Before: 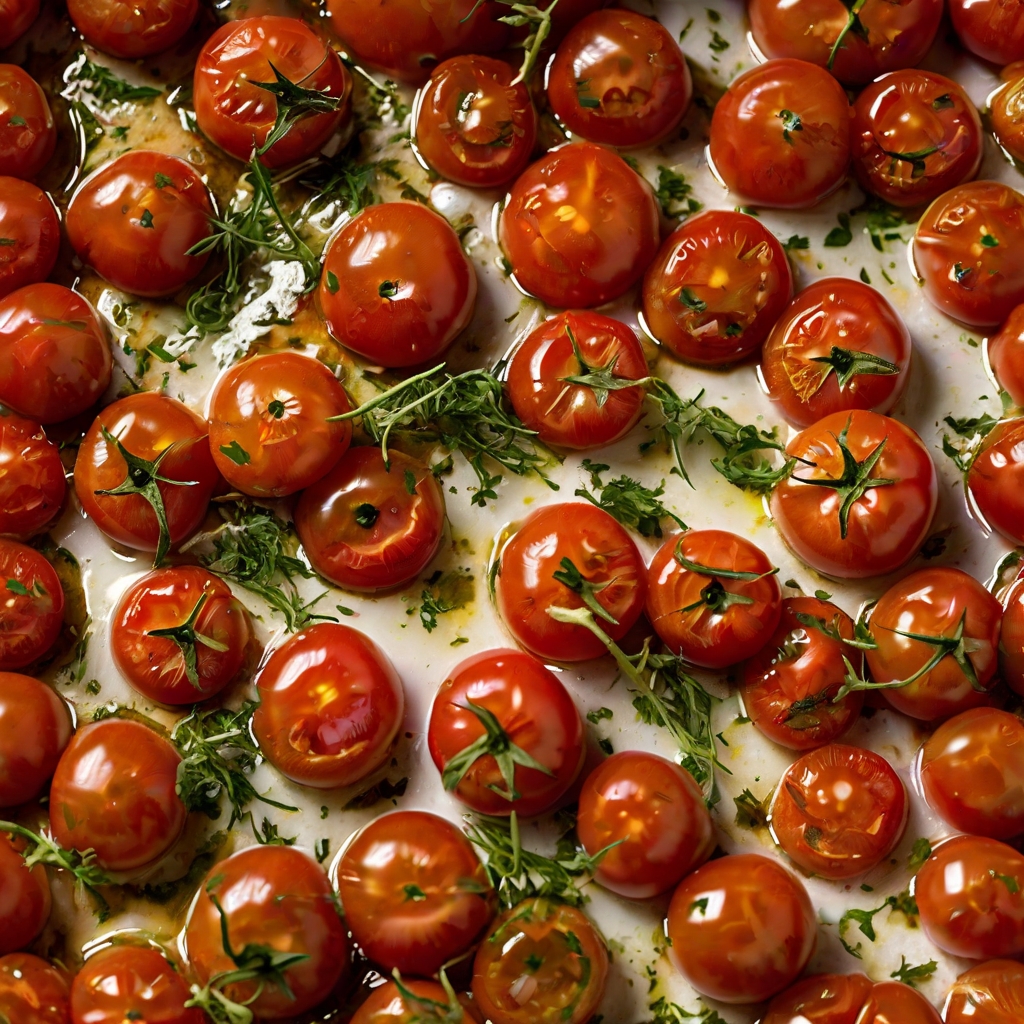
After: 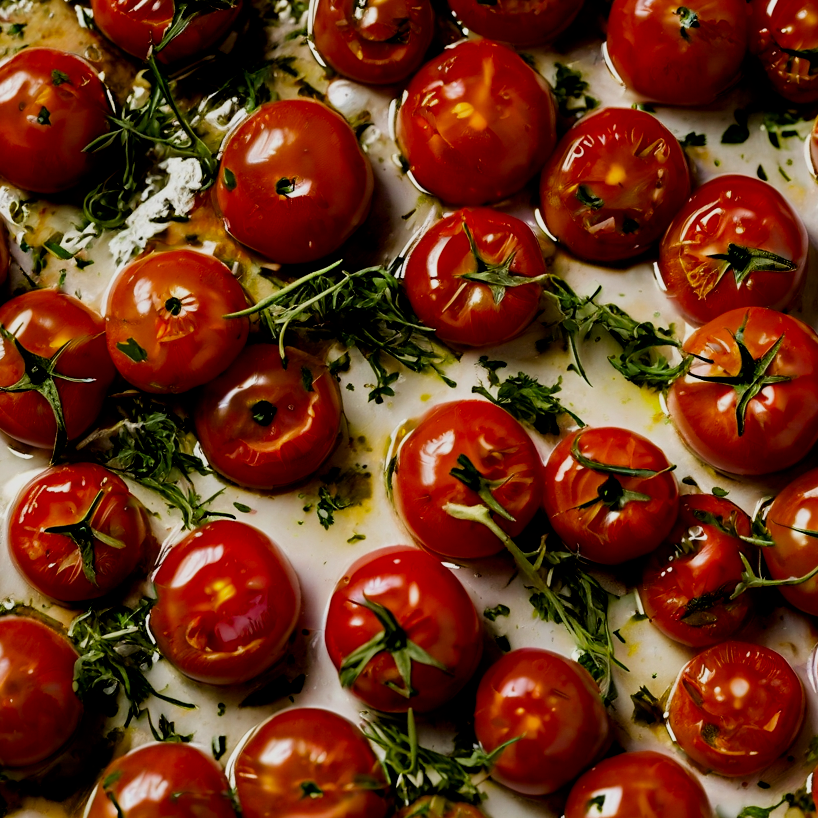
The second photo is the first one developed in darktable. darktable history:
crop and rotate: left 10.071%, top 10.071%, right 10.02%, bottom 10.02%
filmic rgb: black relative exposure -3.86 EV, white relative exposure 3.48 EV, hardness 2.63, contrast 1.103
contrast brightness saturation: contrast 0.07, brightness -0.14, saturation 0.11
